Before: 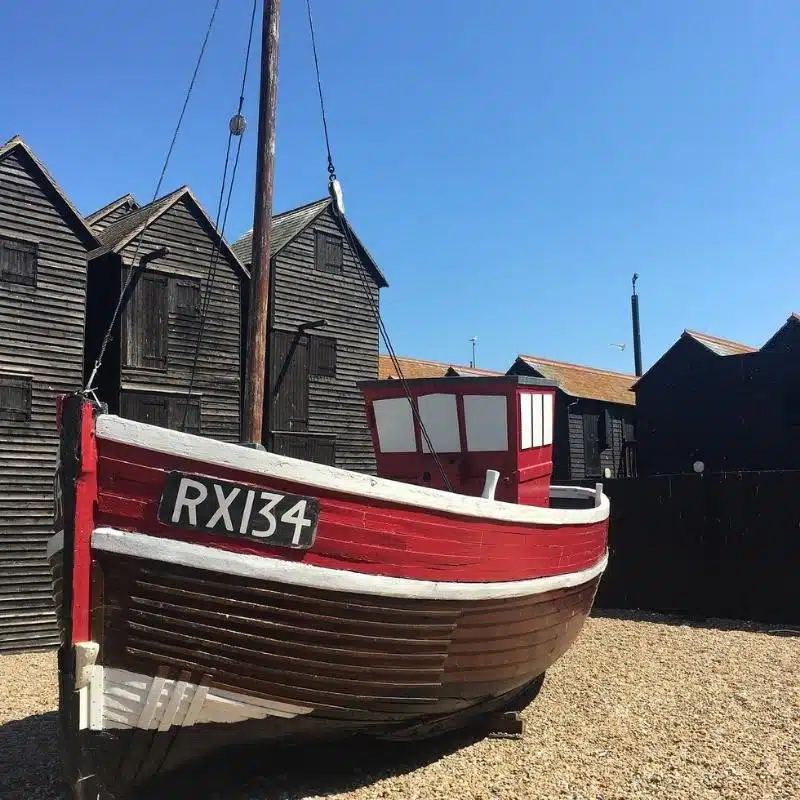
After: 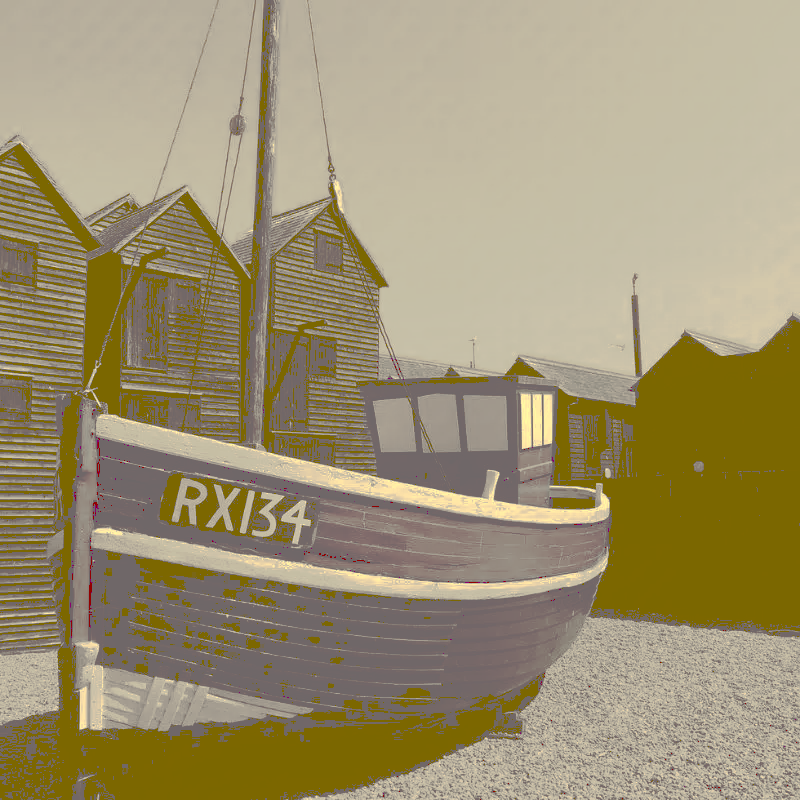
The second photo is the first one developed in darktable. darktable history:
tone curve: curves: ch0 [(0, 0) (0.003, 0.439) (0.011, 0.439) (0.025, 0.439) (0.044, 0.439) (0.069, 0.439) (0.1, 0.439) (0.136, 0.44) (0.177, 0.444) (0.224, 0.45) (0.277, 0.462) (0.335, 0.487) (0.399, 0.528) (0.468, 0.577) (0.543, 0.621) (0.623, 0.669) (0.709, 0.715) (0.801, 0.764) (0.898, 0.804) (1, 1)], preserve colors none
color look up table: target L [91, 82.28, 80.27, 82.5, 67.72, 47.35, 52.4, 38.05, 32.52, 38.05, 11.09, 18.39, 75.91, 74.64, 61.67, 67.76, 55.56, 38.89, 53.73, 40.45, 32.52, 37.54, 39.22, 9.992, 11.16, 10.32, 99.42, 85.11, 88.13, 77.23, 80.8, 85.84, 87.95, 64.13, 57.9, 41.17, 41.95, 46.06, 29.85, 18.39, 41.98, 24.11, 9.104, 88.85, 85.84, 85.11, 55.56, 42.41, 21.33], target a [0.11, 0.128, 1.094, 1.274, 1.763, 3.195, 4.395, 4.93, 7.549, 4.93, 47.49, 26.42, 0.84, 1.89, 1.696, 1.99, 3.324, 4.656, 3.336, 4.187, 7.549, 4.197, 4.195, 45.39, 47.63, 46.03, -0.412, -0.45, 0.036, 0.349, 0.103, -0.453, -0.758, 1.749, 2.955, 3.575, 3.179, 3.692, 8.648, 26.42, 3.315, 16.88, 43.68, -0.027, -0.453, -0.45, 3.324, 3.32, 21.98], target b [33.31, 26.44, 24.66, 25.72, 17.63, 8.93, 11.83, 7.248, 13.11, 7.248, 18.26, 30.83, 21.74, 20.91, 15.38, 16.73, 12.76, 6.937, 11.78, 6.672, 13.11, 7.563, 6.739, 16.38, 18.37, 16.94, 45.68, 28.48, 30.82, 23.23, 25.4, 28.45, 30.55, 15.78, 13.58, 7.089, 8.313, 8.465, 15.4, 30.83, 7.629, 40.67, 14.86, 30.87, 28.45, 28.48, 12.76, 7.057, 35.88], num patches 49
